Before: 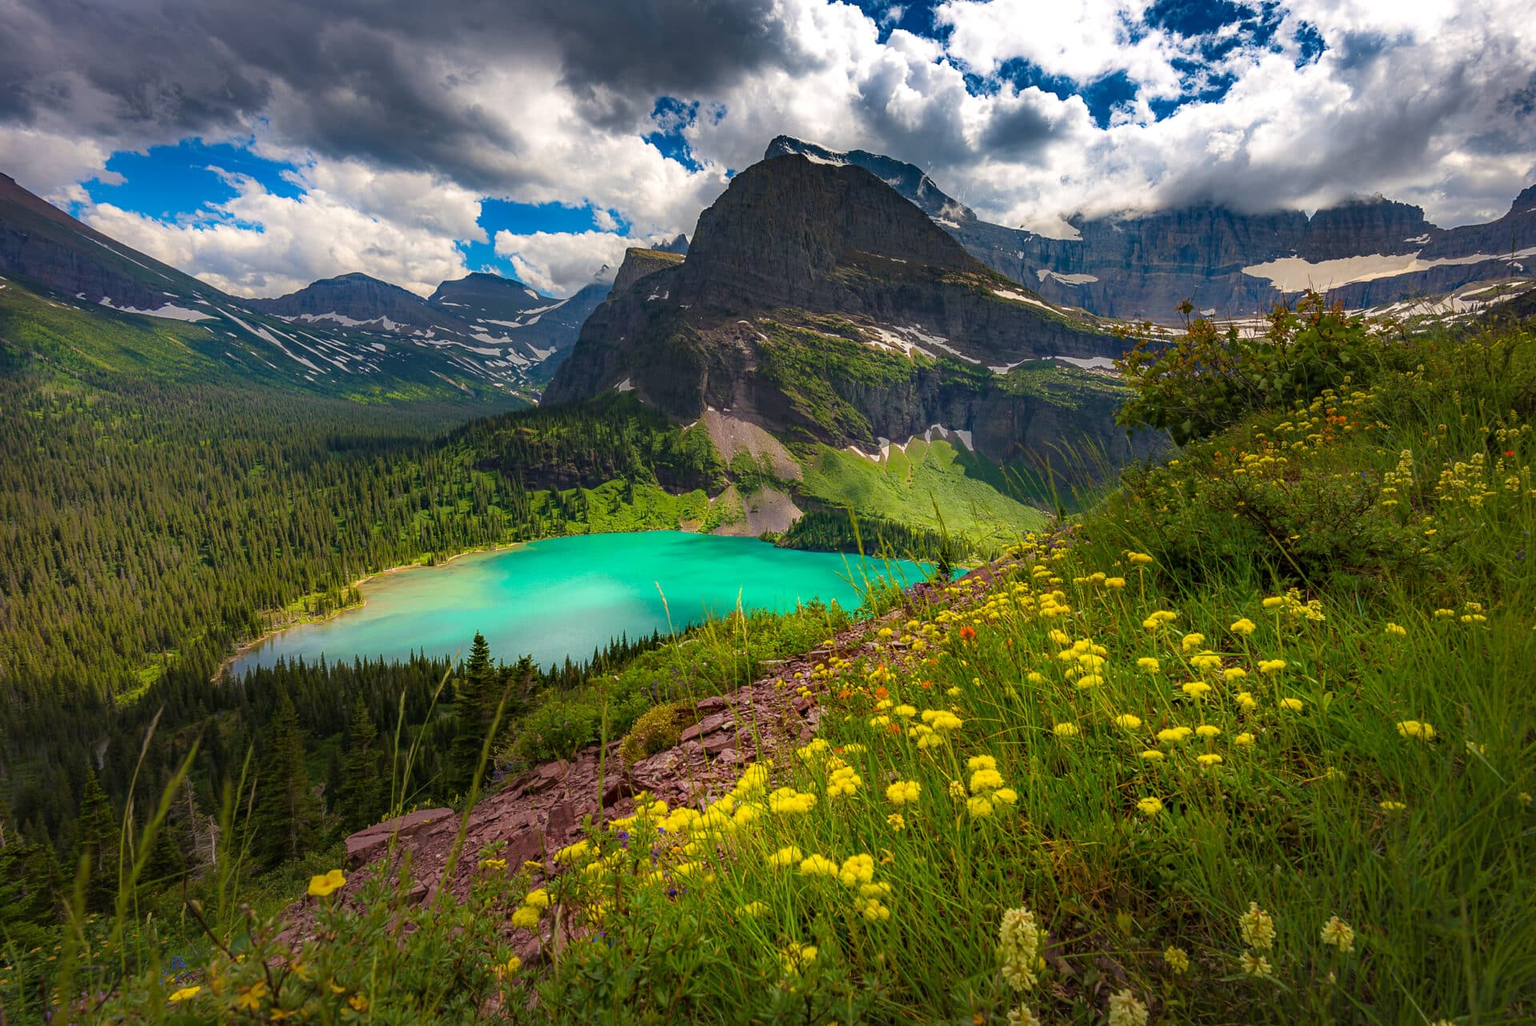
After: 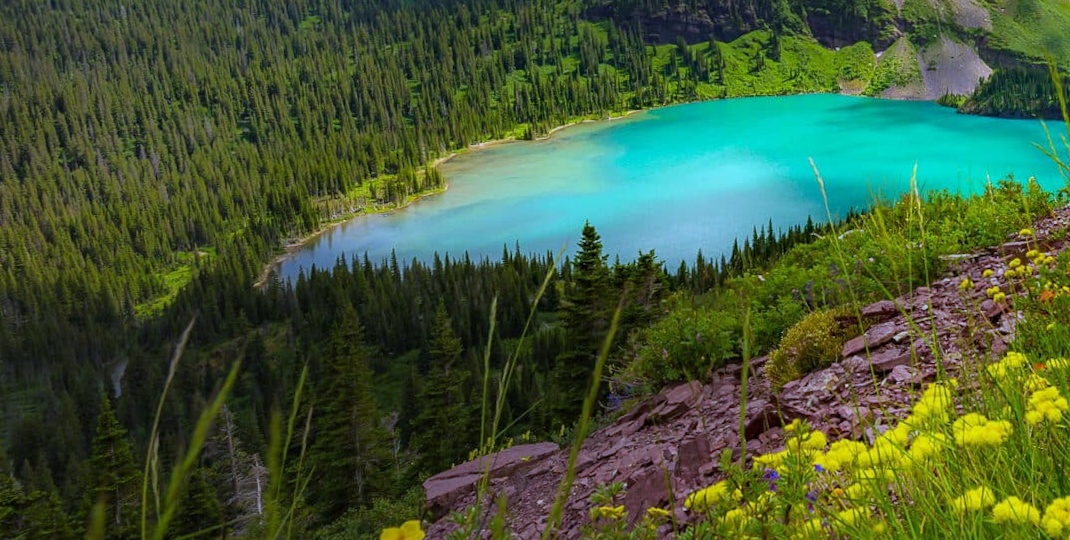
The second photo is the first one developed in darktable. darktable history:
white balance: red 0.871, blue 1.249
rotate and perspective: rotation -0.45°, automatic cropping original format, crop left 0.008, crop right 0.992, crop top 0.012, crop bottom 0.988
crop: top 44.483%, right 43.593%, bottom 12.892%
